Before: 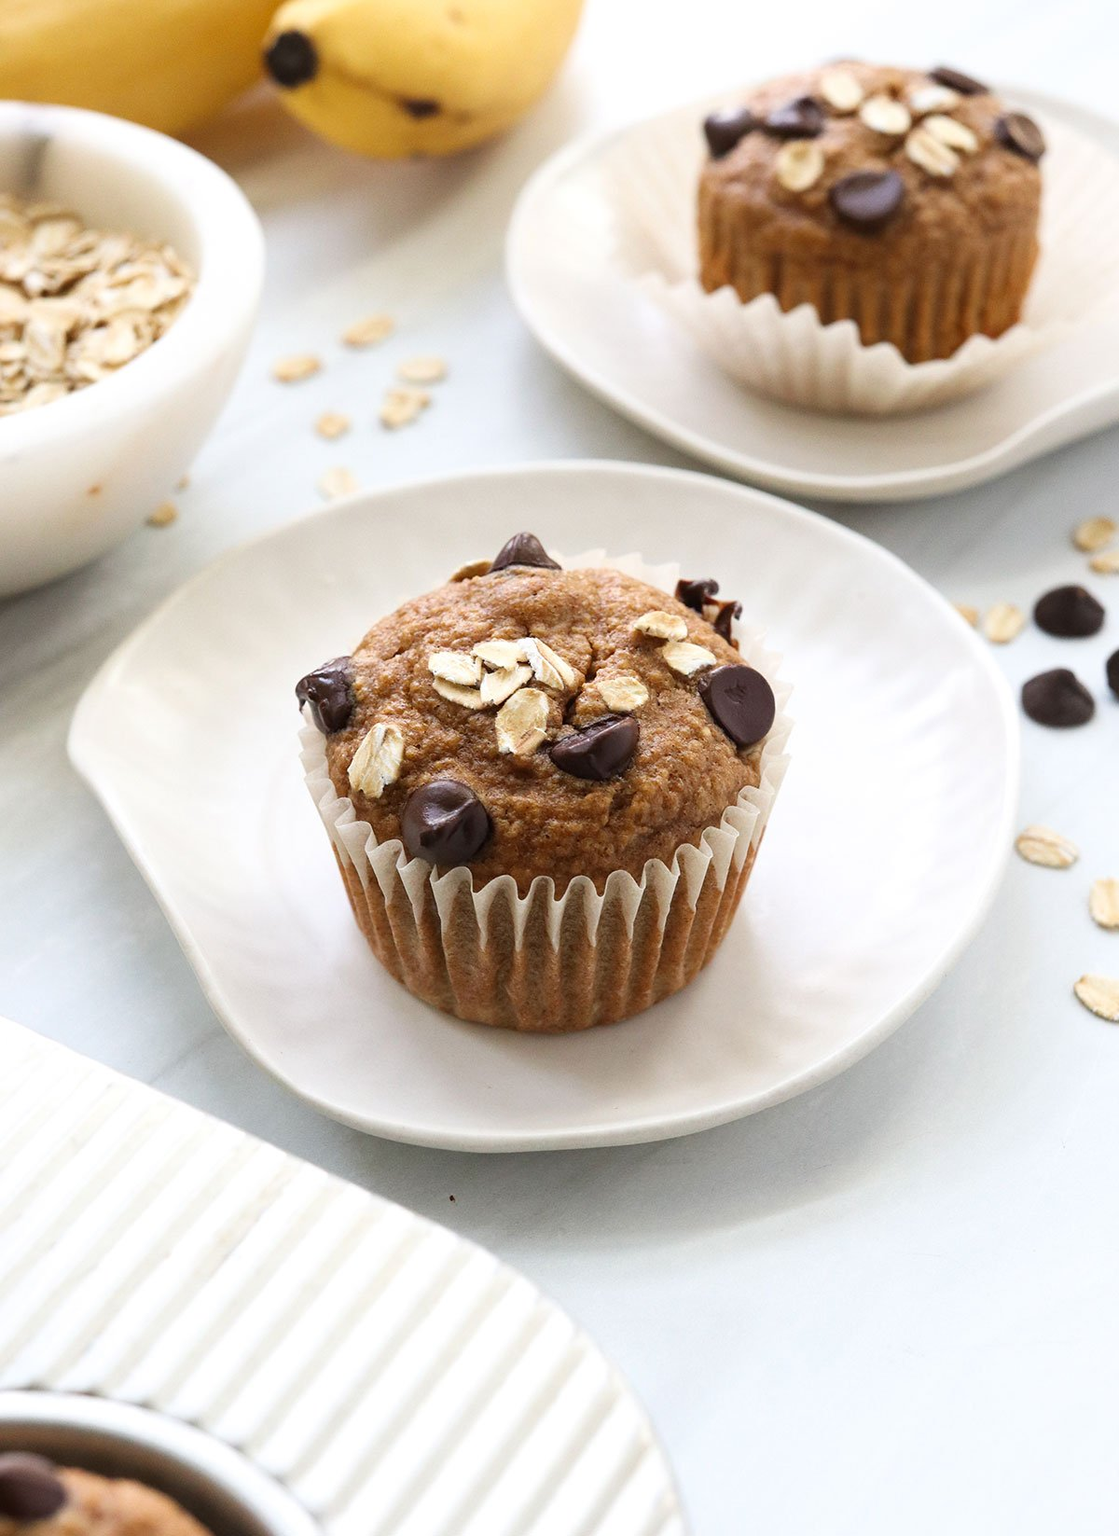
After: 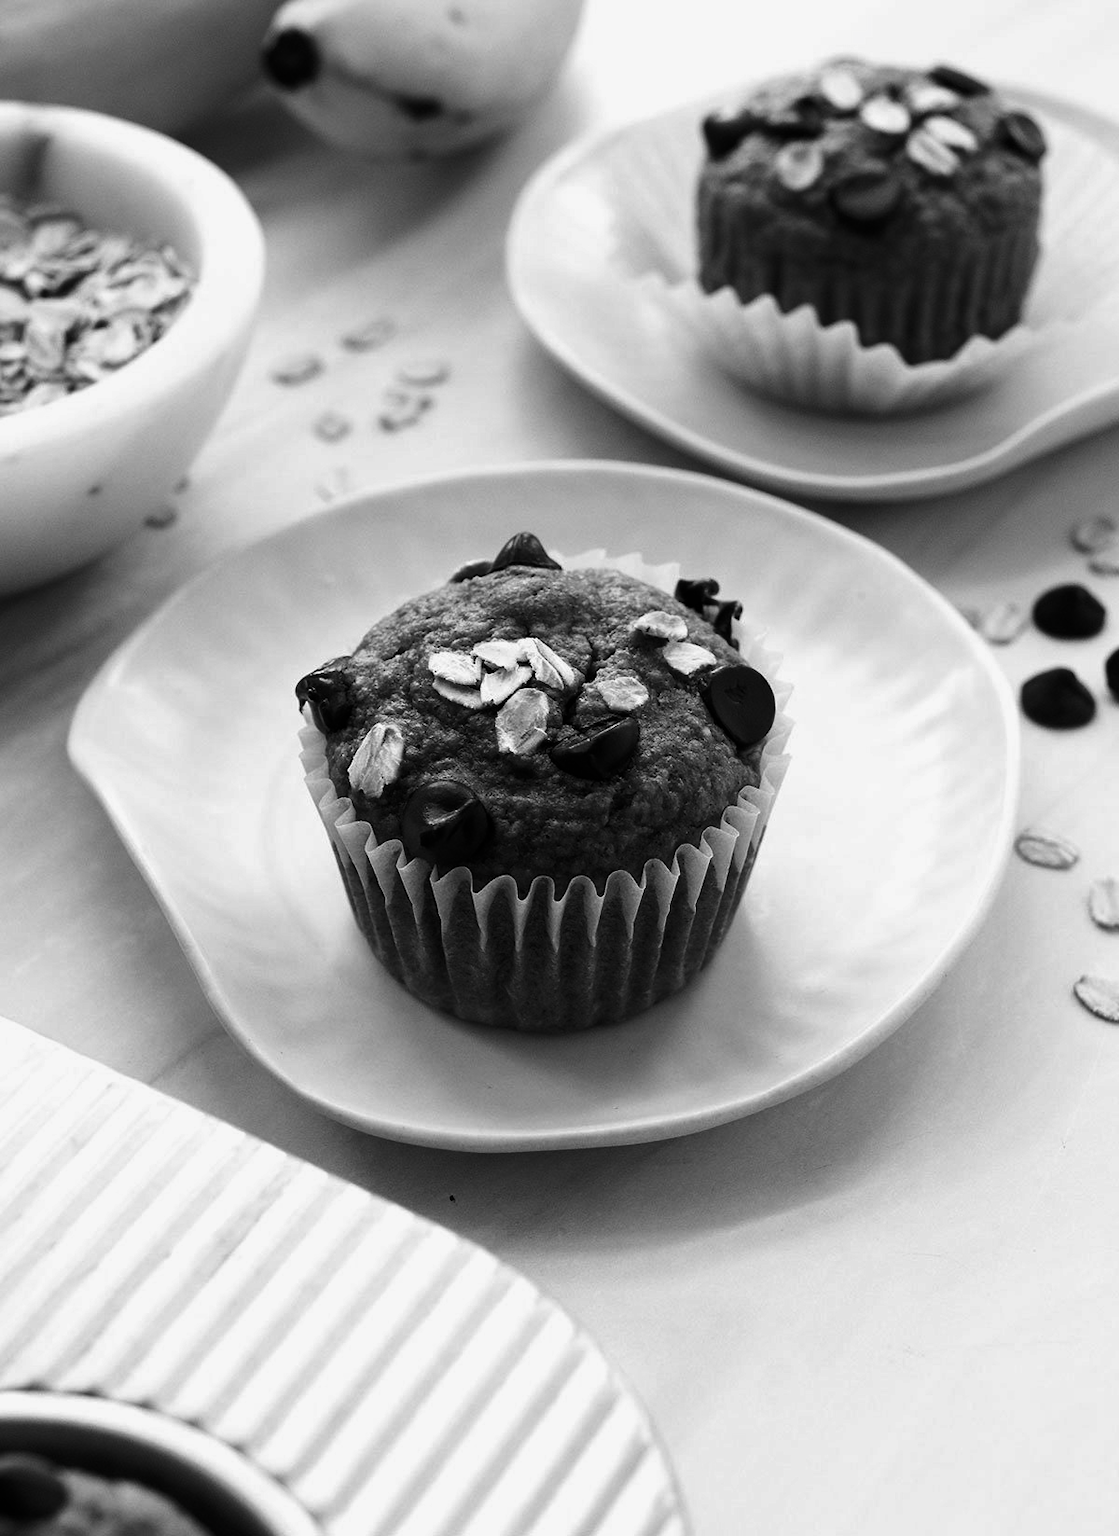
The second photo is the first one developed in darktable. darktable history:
contrast brightness saturation: contrast -0.029, brightness -0.58, saturation -0.999
tone equalizer: on, module defaults
